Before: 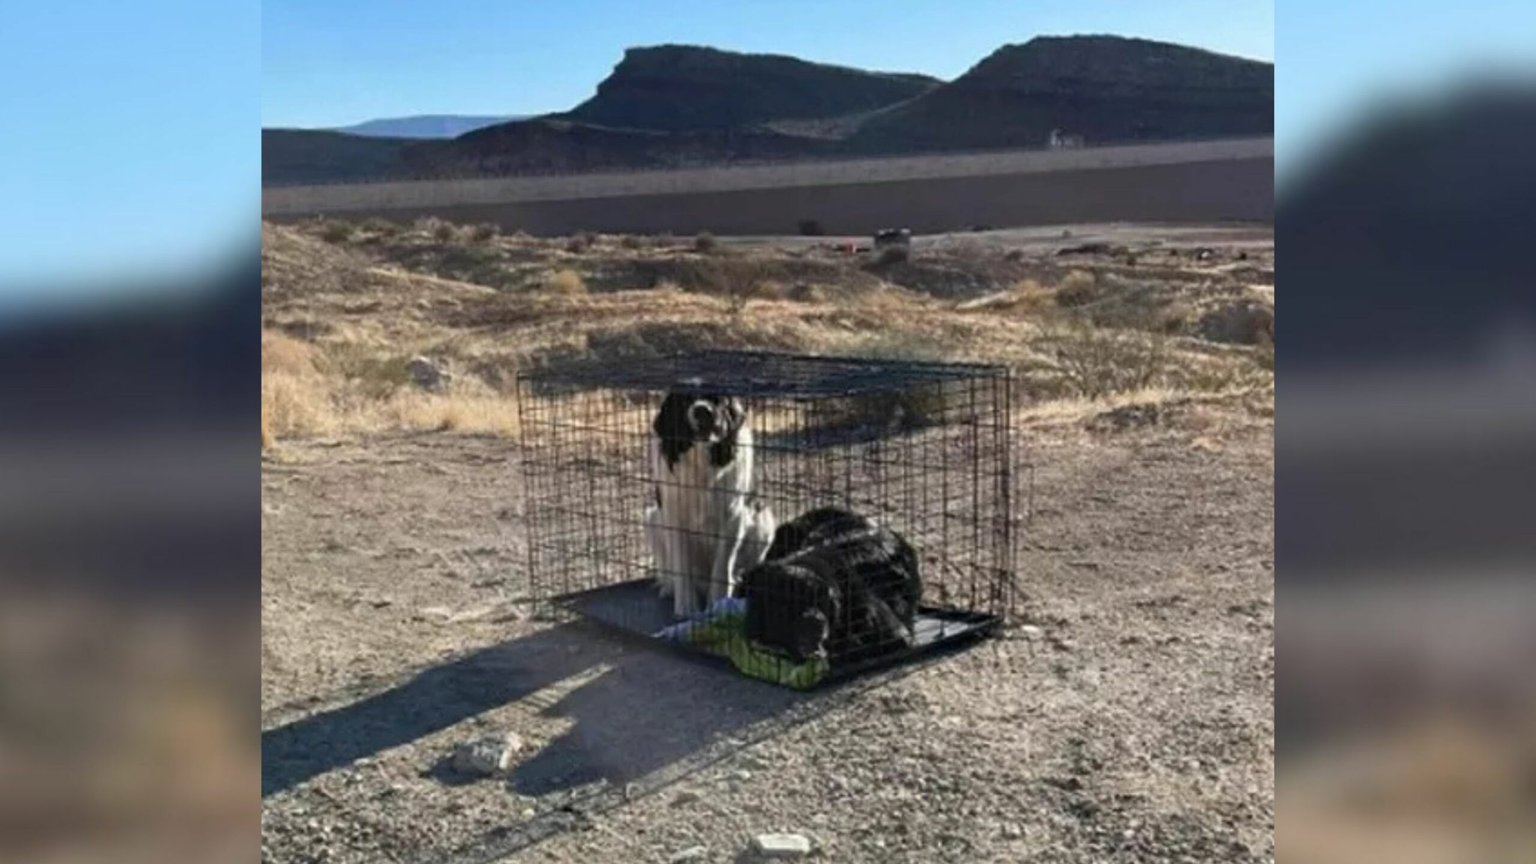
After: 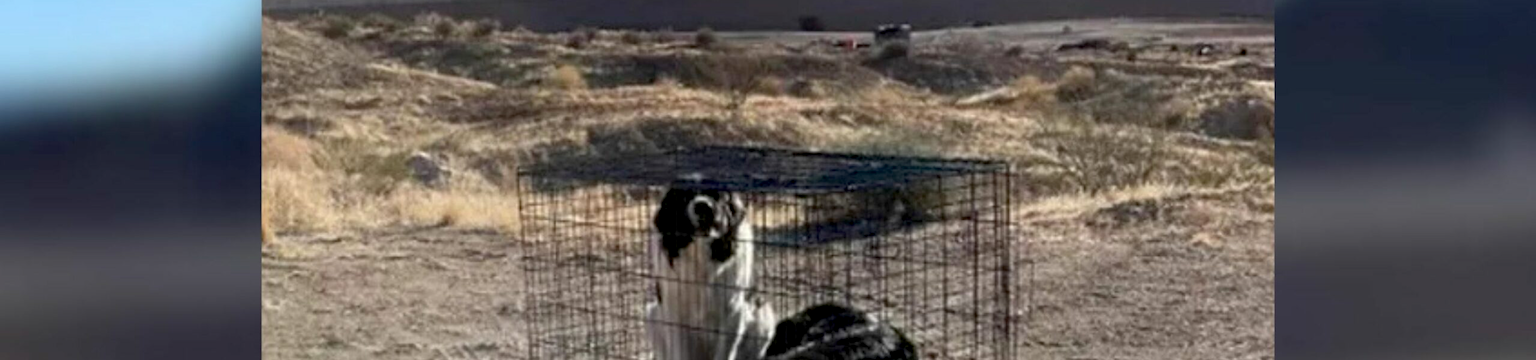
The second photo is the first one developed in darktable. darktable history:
crop and rotate: top 23.69%, bottom 34.576%
exposure: black level correction 0.01, exposure 0.016 EV, compensate exposure bias true, compensate highlight preservation false
